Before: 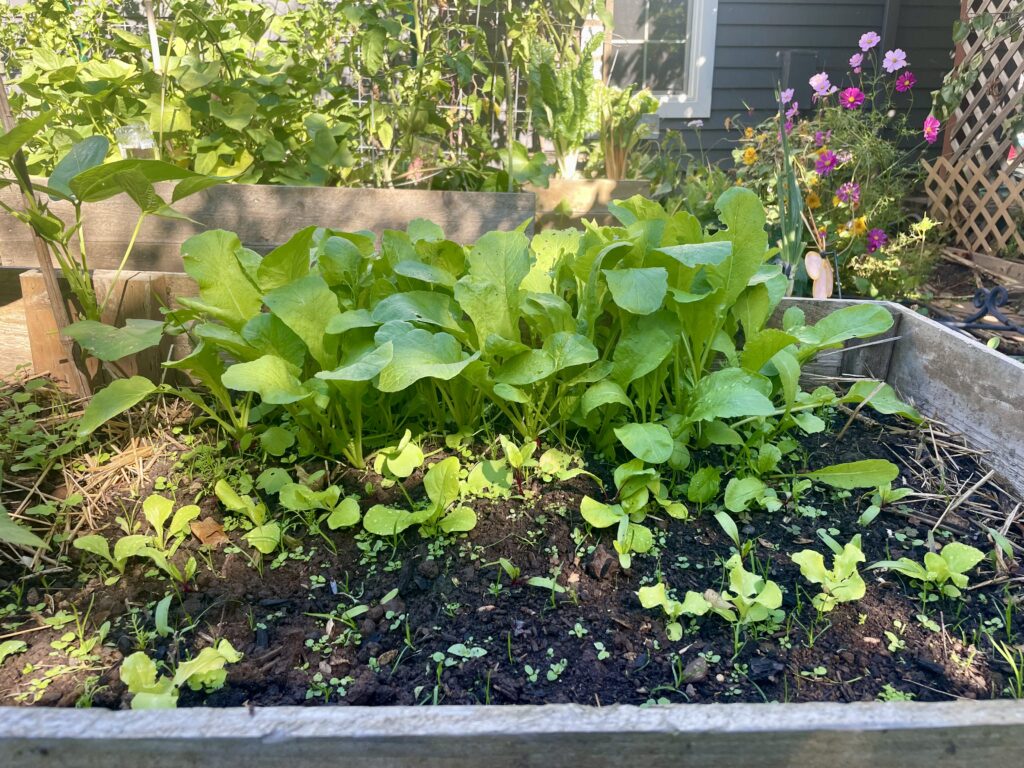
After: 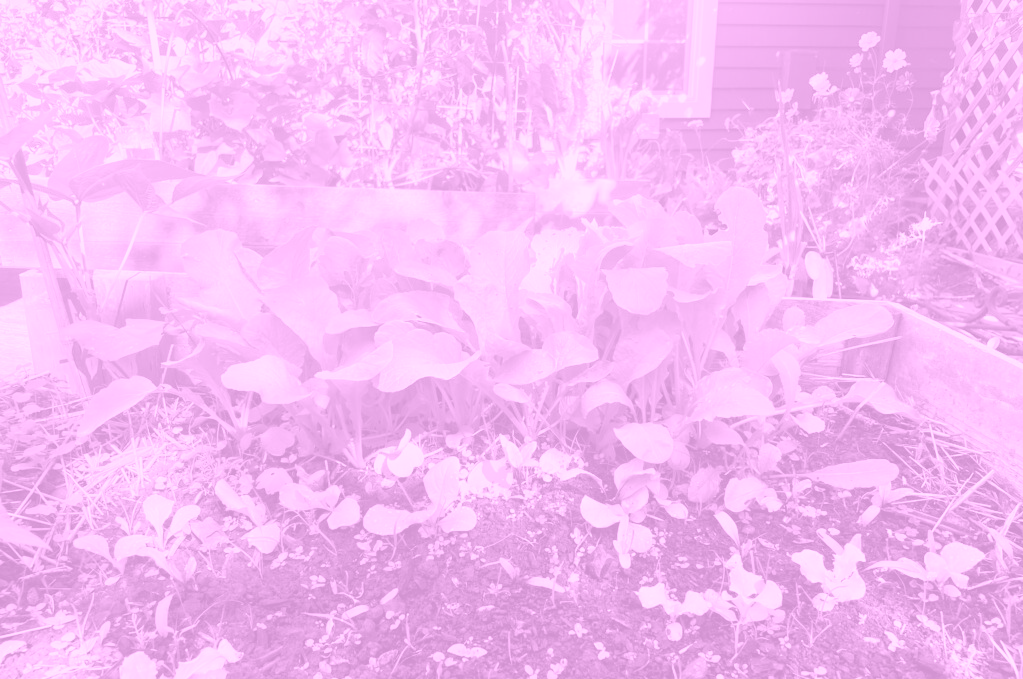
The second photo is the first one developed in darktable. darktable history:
crop and rotate: top 0%, bottom 11.49%
colorize: hue 331.2°, saturation 75%, source mix 30.28%, lightness 70.52%, version 1
exposure: exposure 0.081 EV, compensate highlight preservation false
